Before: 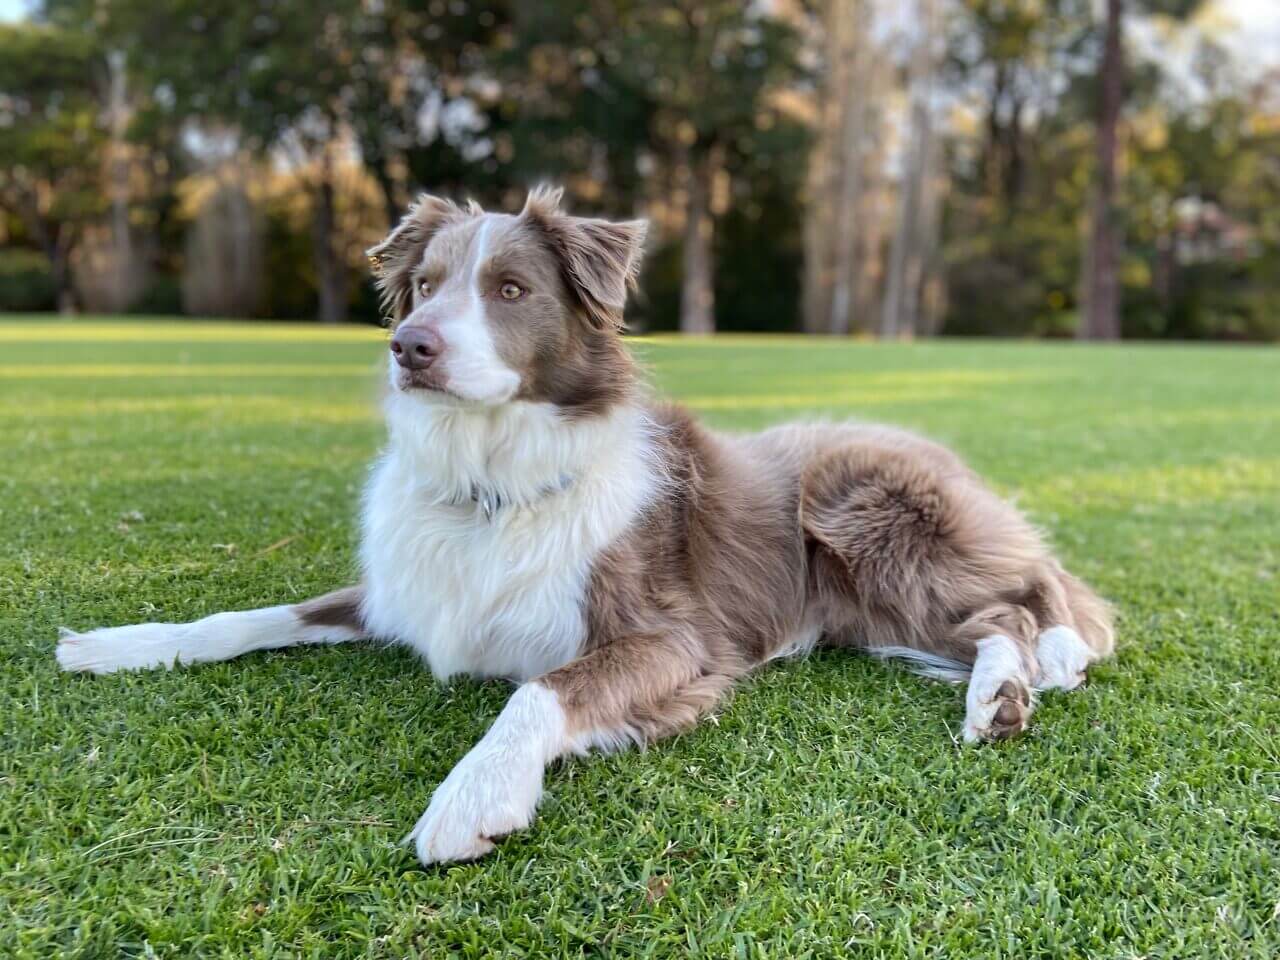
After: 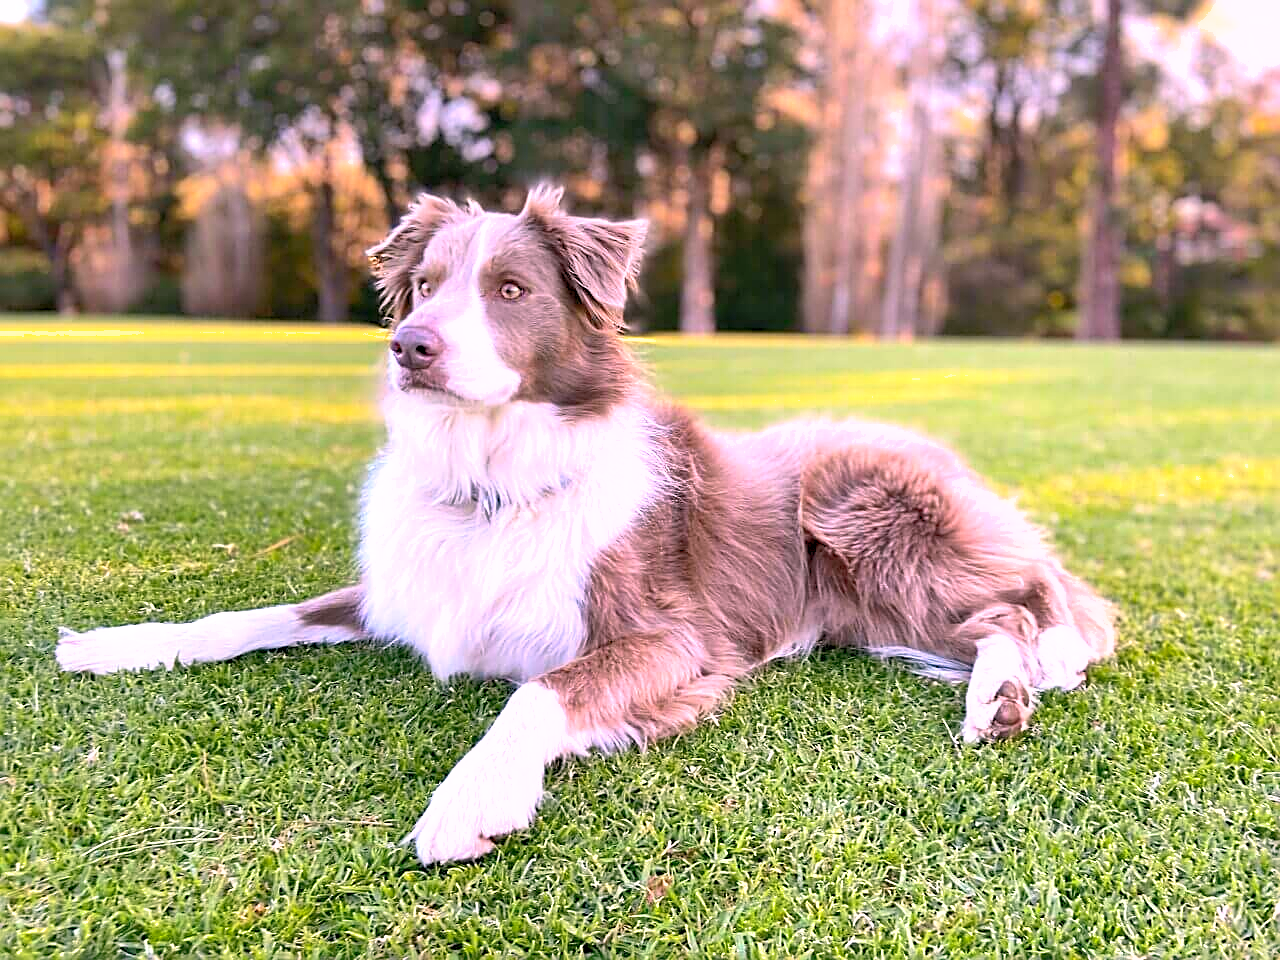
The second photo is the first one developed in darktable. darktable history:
contrast brightness saturation: contrast 0.2, brightness 0.15, saturation 0.14
sharpen: amount 0.75
exposure: black level correction 0.001, exposure 0.5 EV, compensate exposure bias true, compensate highlight preservation false
white balance: red 1.188, blue 1.11
shadows and highlights: on, module defaults
